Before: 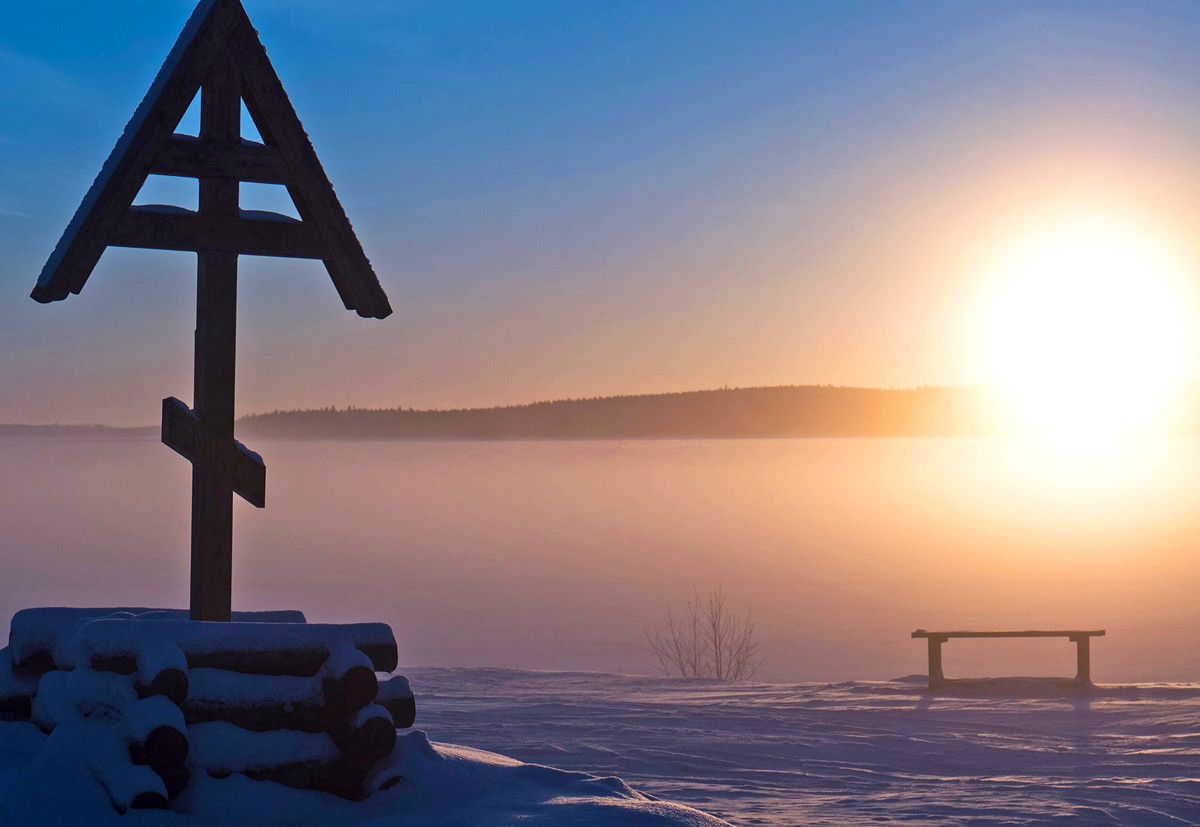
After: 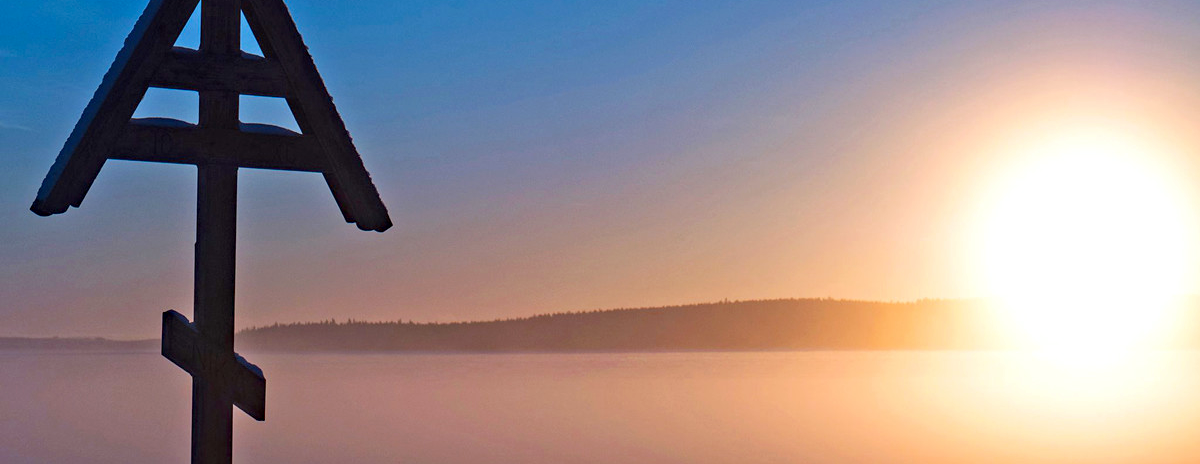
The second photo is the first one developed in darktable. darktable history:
crop and rotate: top 10.605%, bottom 33.274%
haze removal: compatibility mode true, adaptive false
